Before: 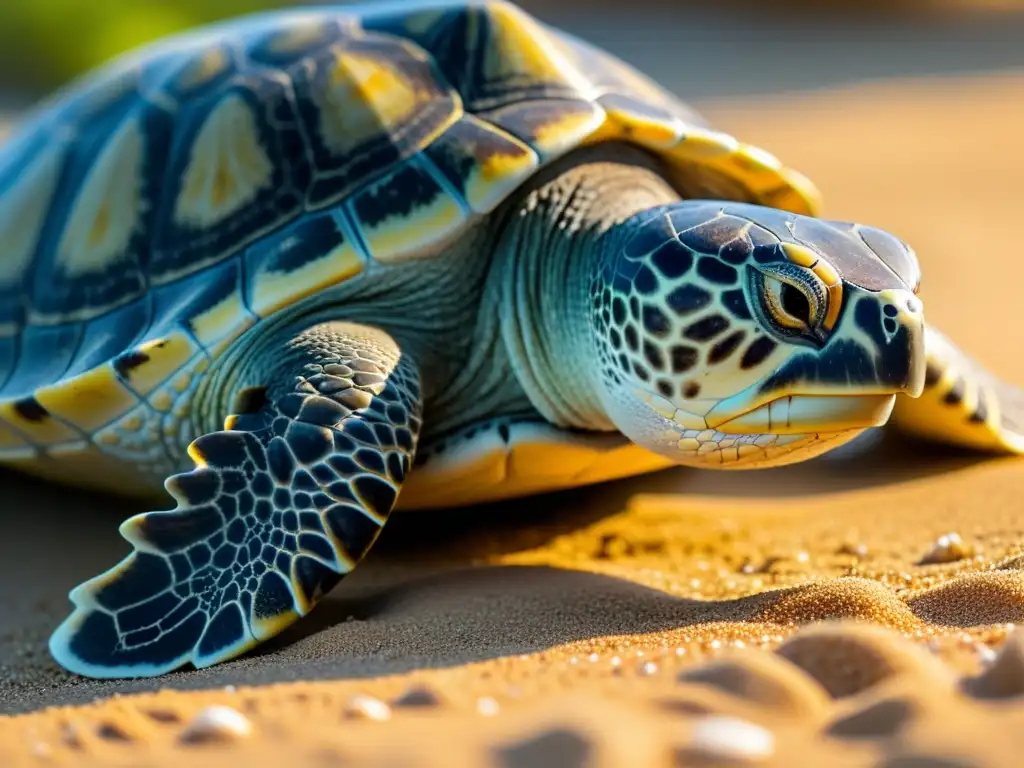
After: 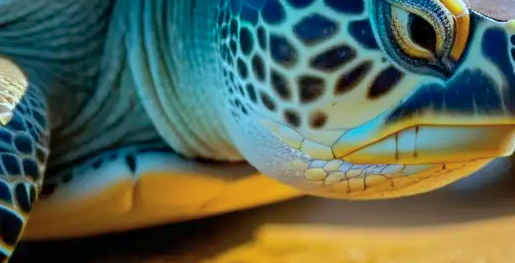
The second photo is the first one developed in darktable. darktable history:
crop: left 36.503%, top 35.199%, right 13.108%, bottom 30.448%
shadows and highlights: on, module defaults
color calibration: illuminant Planckian (black body), x 0.375, y 0.374, temperature 4114 K
